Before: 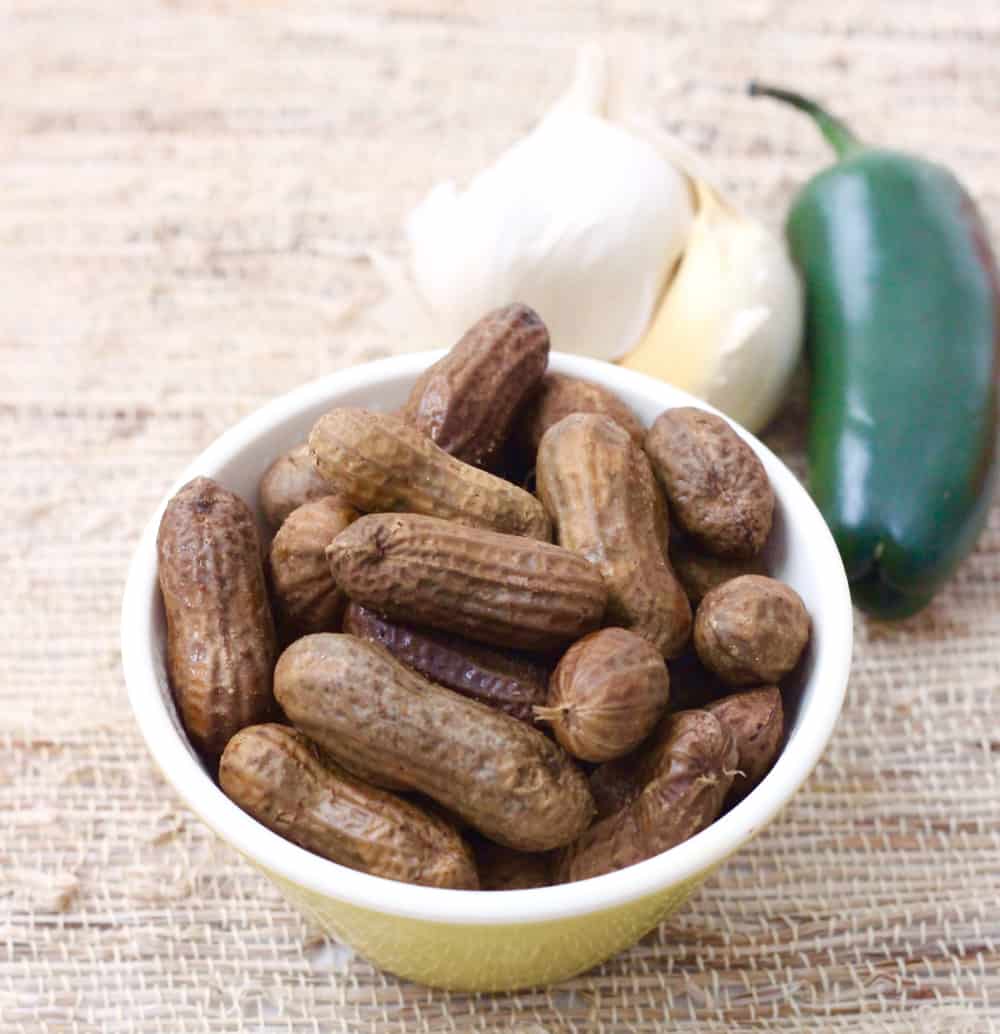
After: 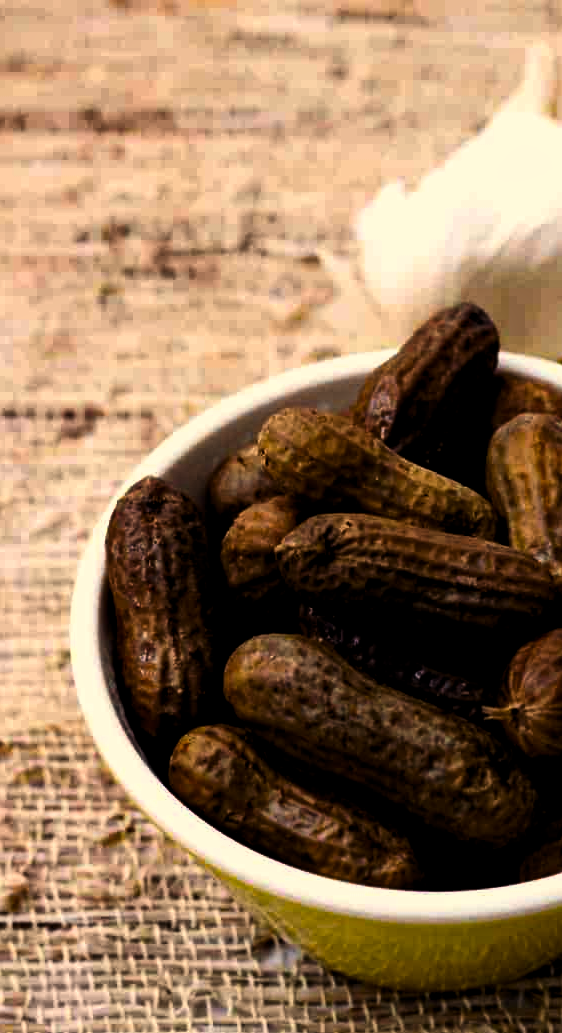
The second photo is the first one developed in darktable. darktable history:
contrast brightness saturation: contrast 0.26, brightness 0.02, saturation 0.87
shadows and highlights: radius 337.17, shadows 29.01, soften with gaussian
crop: left 5.114%, right 38.589%
white balance: red 1.045, blue 0.932
levels: mode automatic, black 8.58%, gray 59.42%, levels [0, 0.445, 1]
tone equalizer: on, module defaults
haze removal: strength 0.53, distance 0.925, compatibility mode true, adaptive false
exposure: exposure -1 EV, compensate highlight preservation false
